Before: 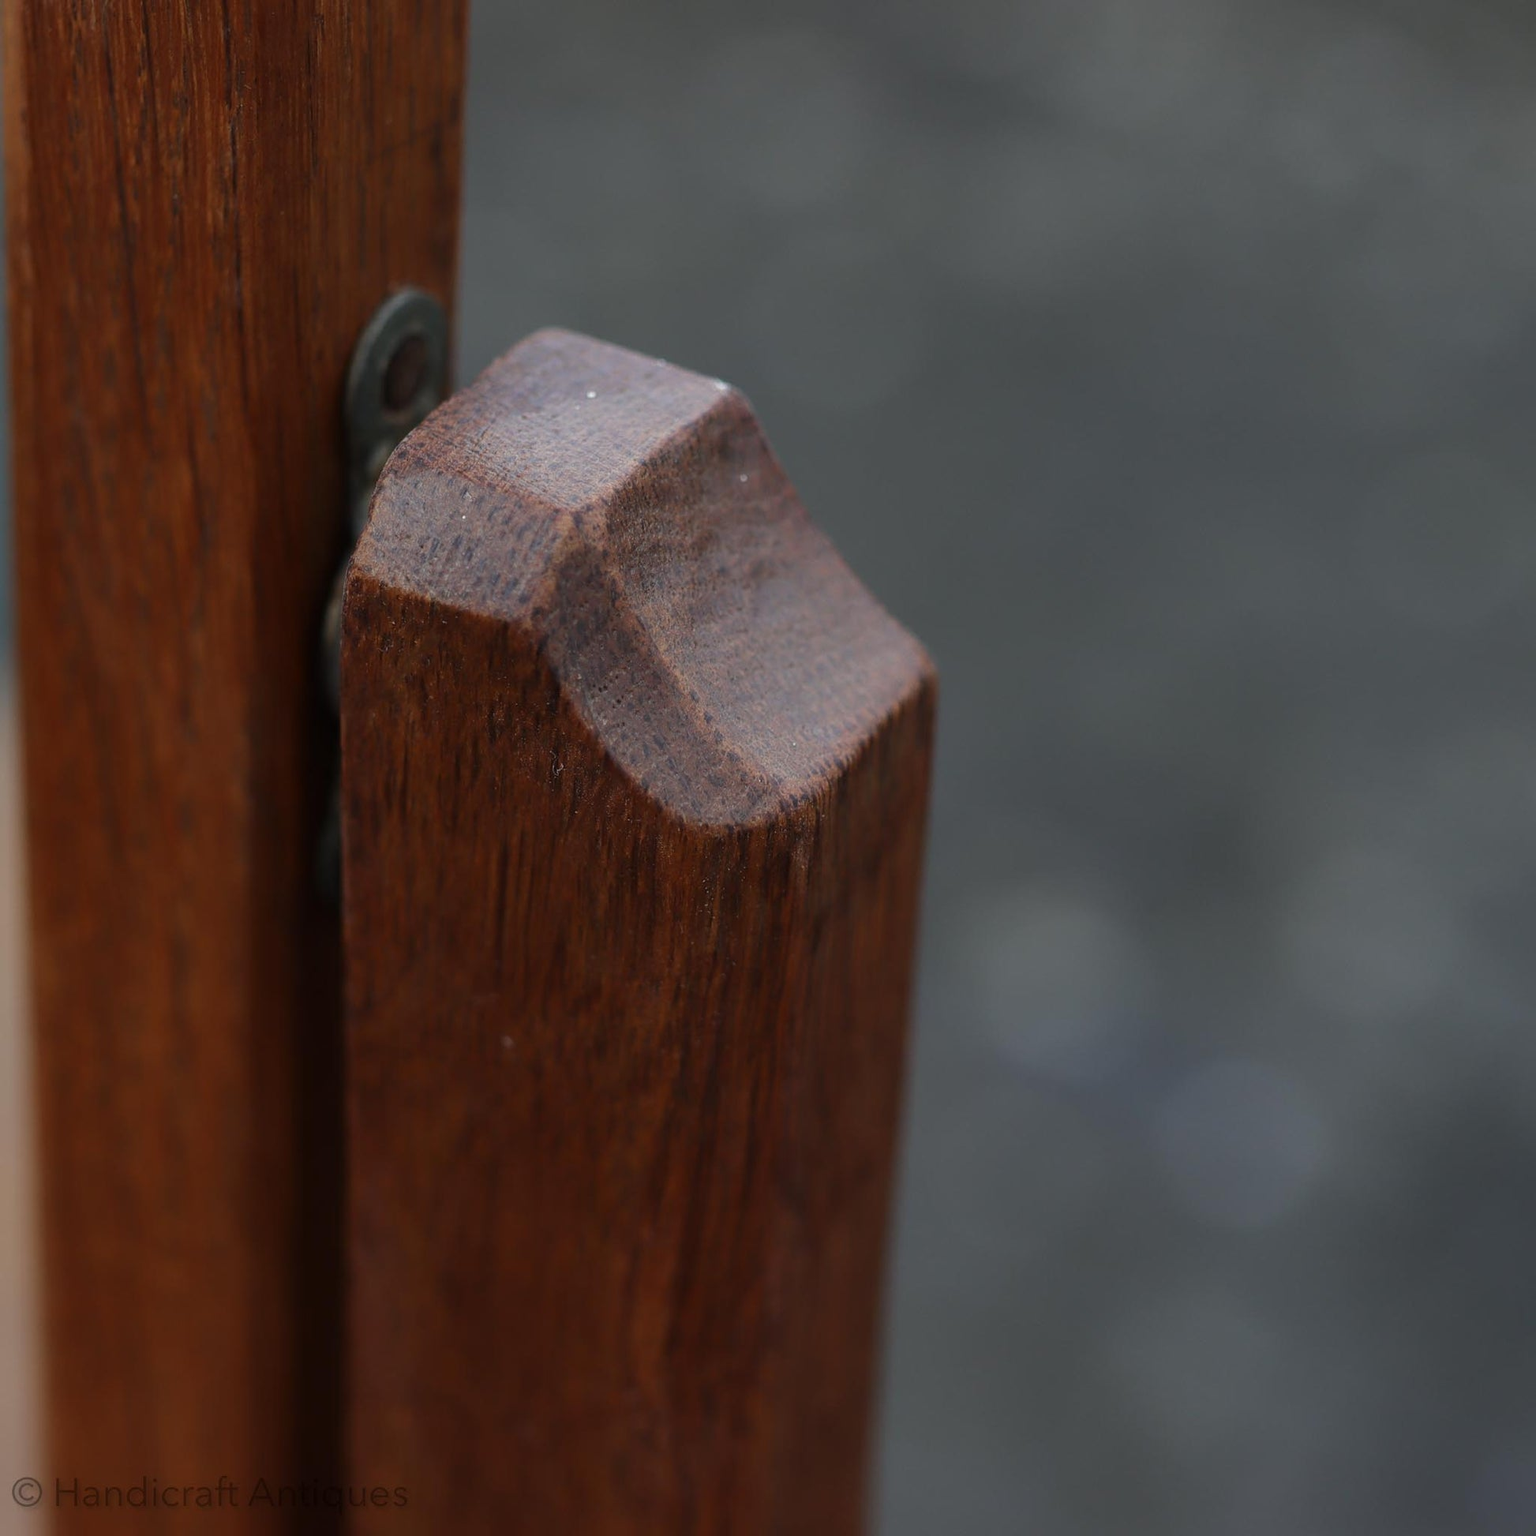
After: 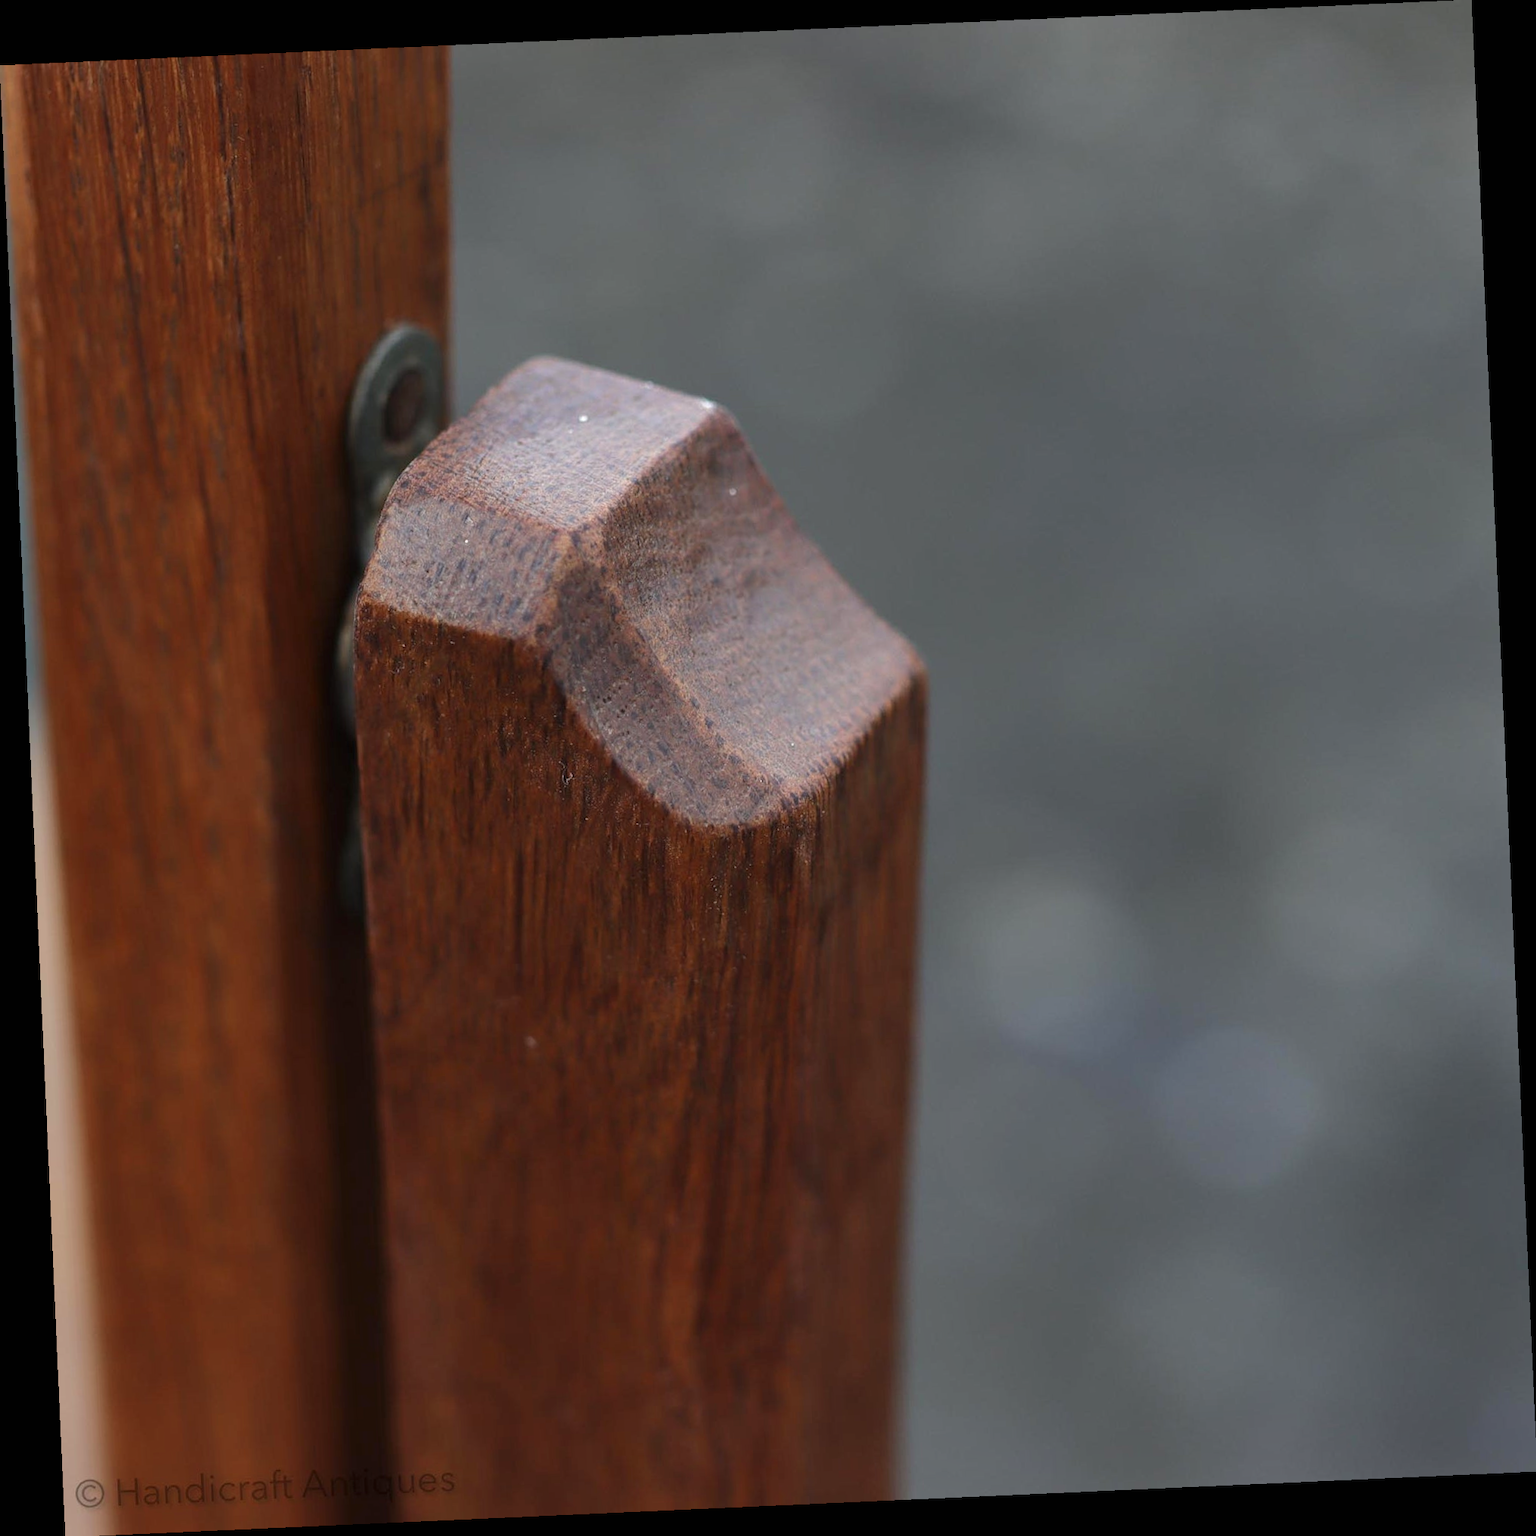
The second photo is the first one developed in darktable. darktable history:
exposure: black level correction 0, exposure 0.5 EV, compensate exposure bias true, compensate highlight preservation false
shadows and highlights: shadows 20.91, highlights -82.73, soften with gaussian
rotate and perspective: rotation -2.56°, automatic cropping off
white balance: emerald 1
